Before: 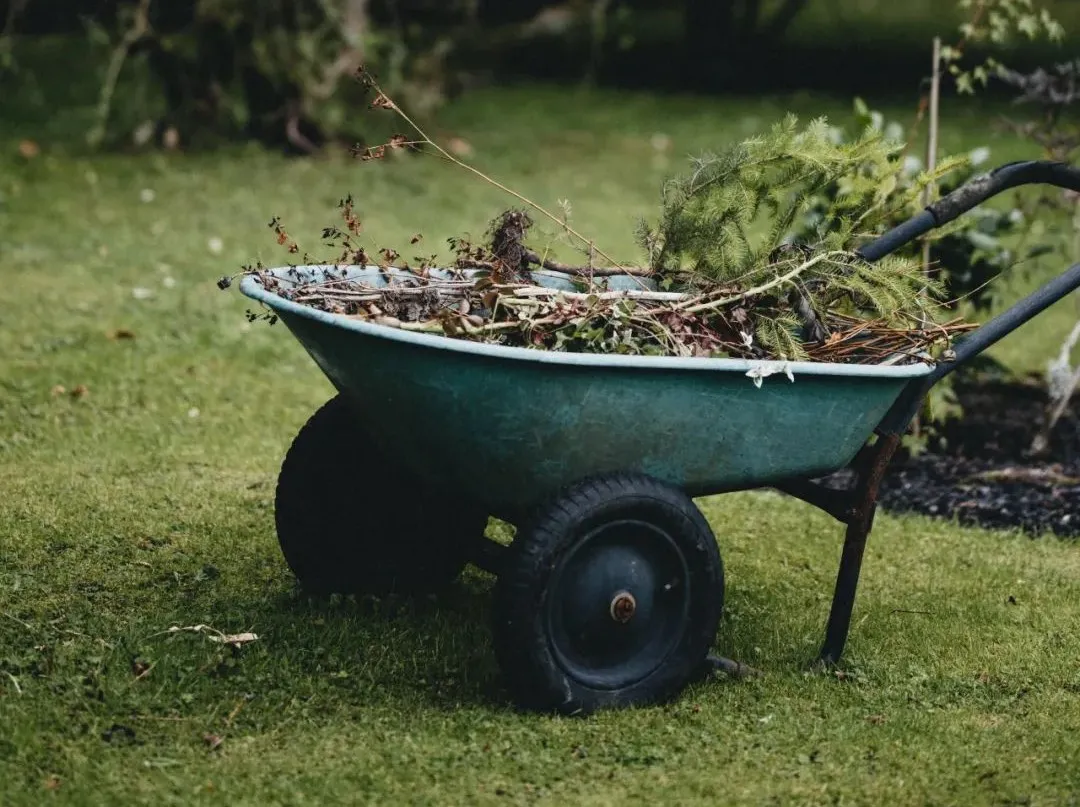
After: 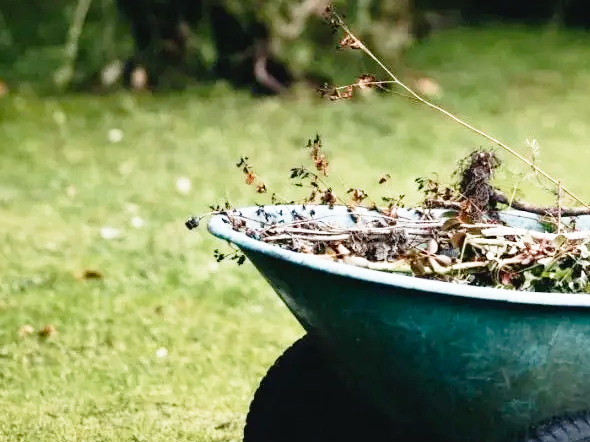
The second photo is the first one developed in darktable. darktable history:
crop and rotate: left 3.047%, top 7.509%, right 42.236%, bottom 37.598%
color balance: on, module defaults
base curve: curves: ch0 [(0, 0) (0.012, 0.01) (0.073, 0.168) (0.31, 0.711) (0.645, 0.957) (1, 1)], preserve colors none
